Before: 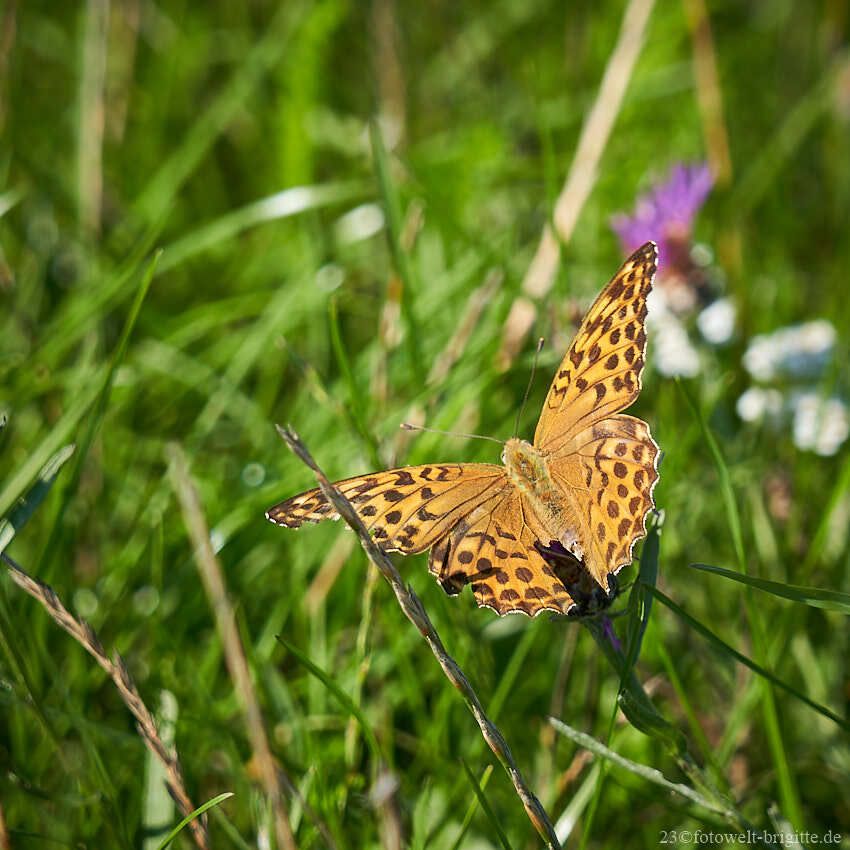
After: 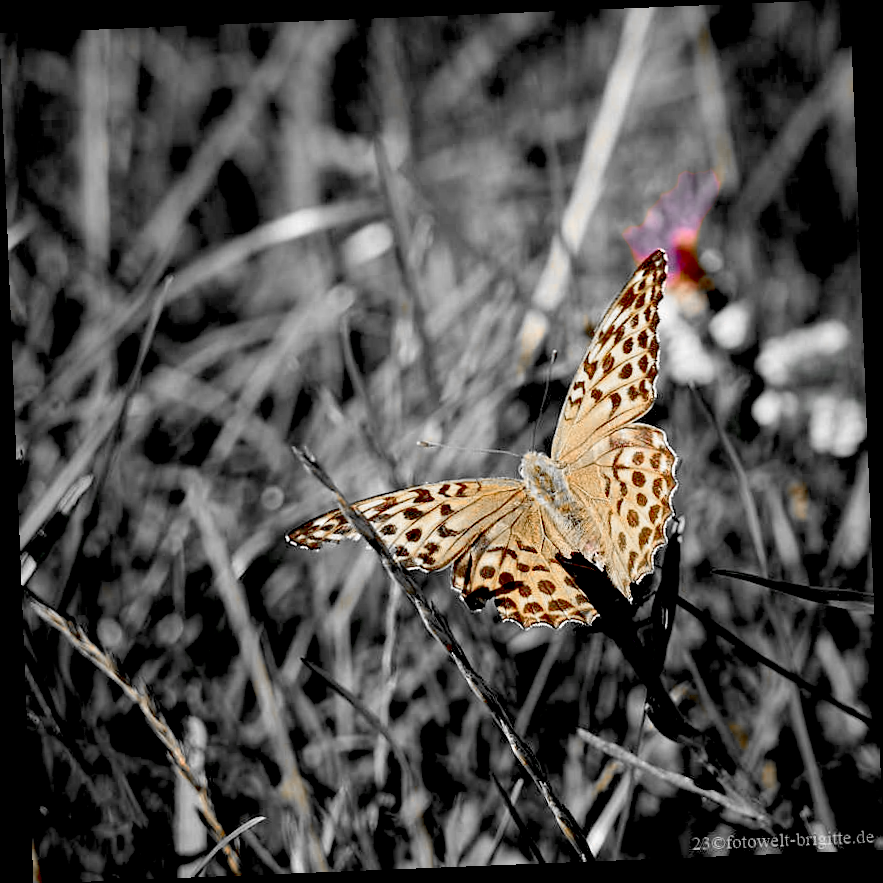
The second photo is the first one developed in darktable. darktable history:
exposure: black level correction 0.056, compensate highlight preservation false
rotate and perspective: rotation -2.29°, automatic cropping off
color zones: curves: ch0 [(0, 0.65) (0.096, 0.644) (0.221, 0.539) (0.429, 0.5) (0.571, 0.5) (0.714, 0.5) (0.857, 0.5) (1, 0.65)]; ch1 [(0, 0.5) (0.143, 0.5) (0.257, -0.002) (0.429, 0.04) (0.571, -0.001) (0.714, -0.015) (0.857, 0.024) (1, 0.5)]
